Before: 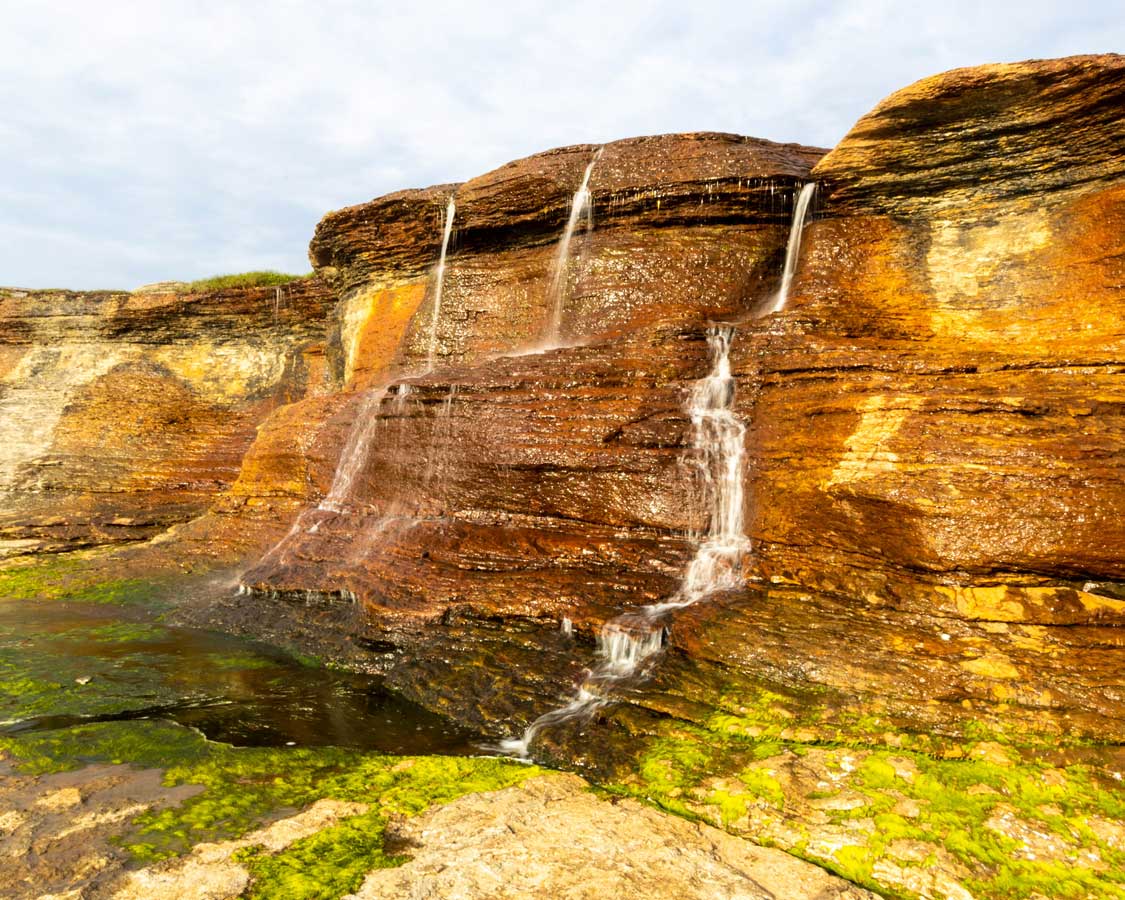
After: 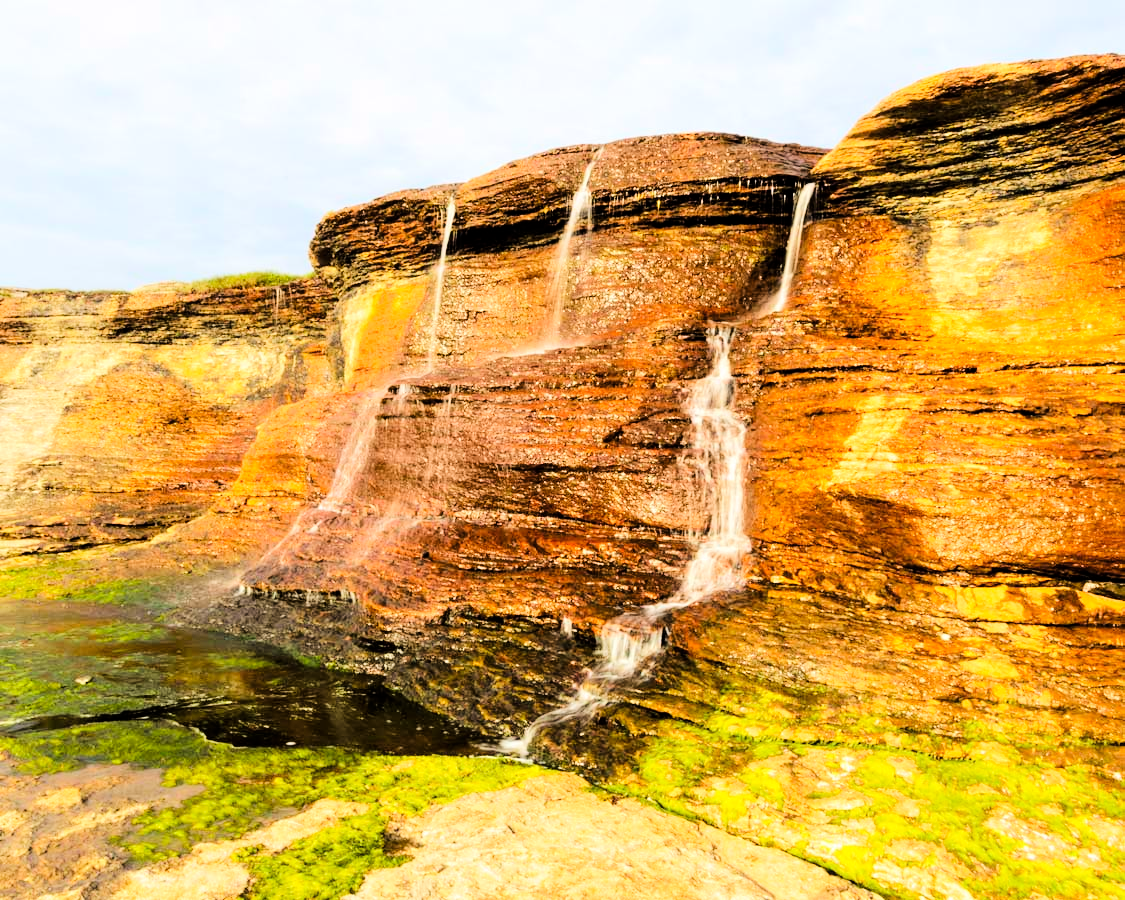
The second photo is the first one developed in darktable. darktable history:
tone curve: curves: ch0 [(0, 0) (0.004, 0) (0.133, 0.071) (0.341, 0.453) (0.839, 0.922) (1, 1)], color space Lab, linked channels, preserve colors none
